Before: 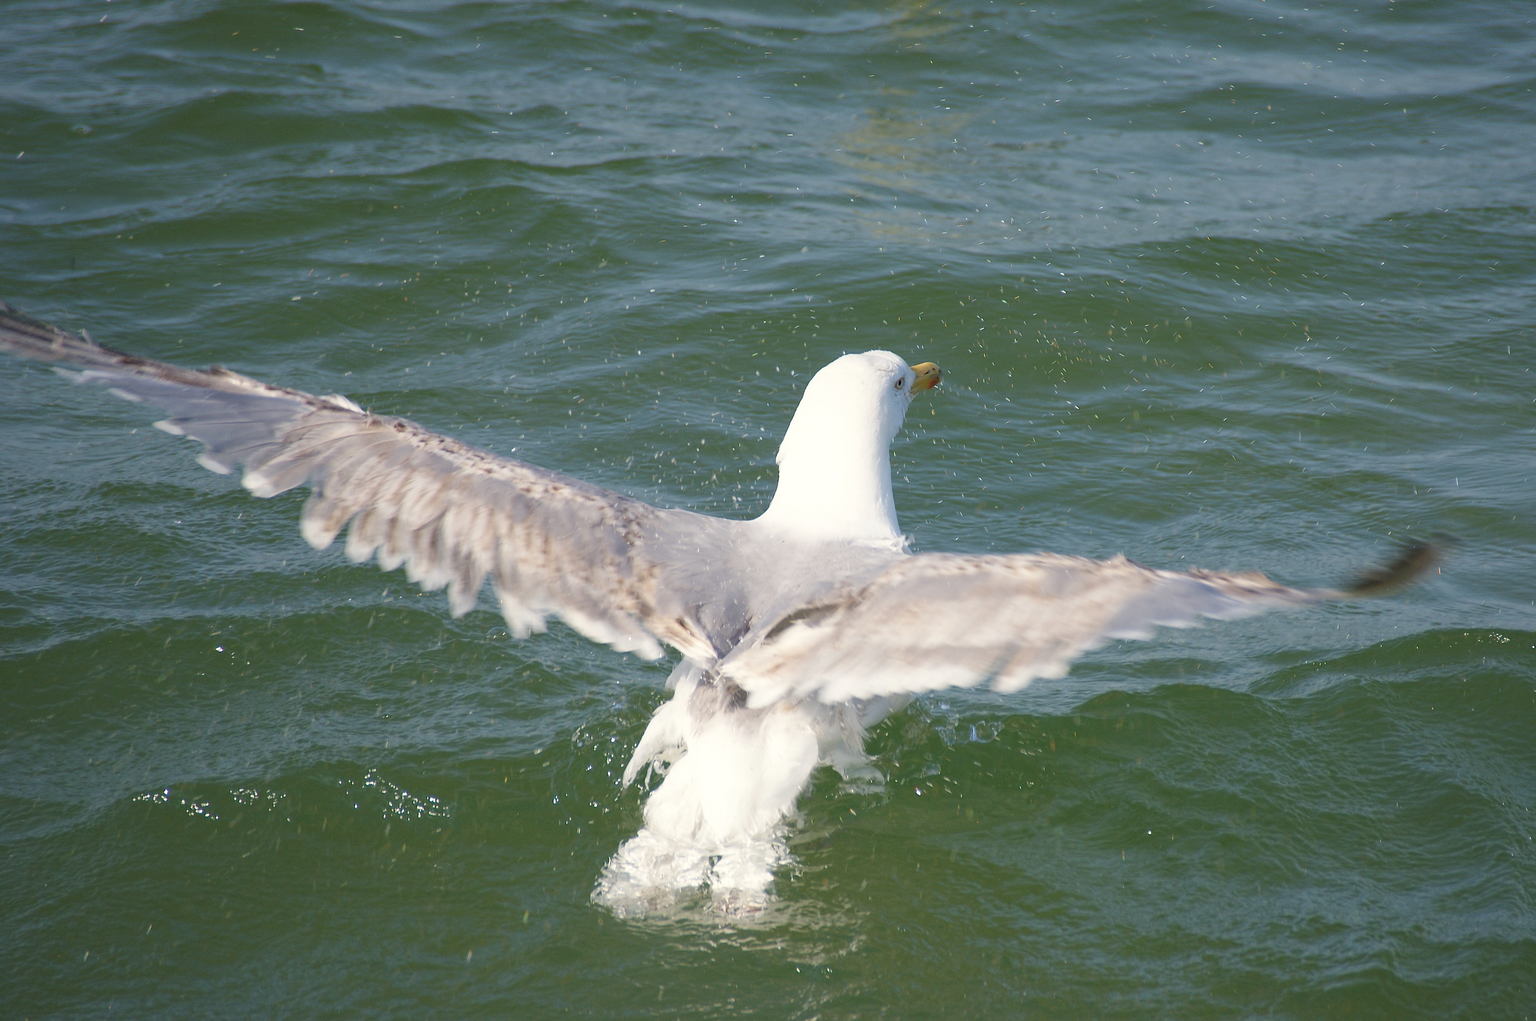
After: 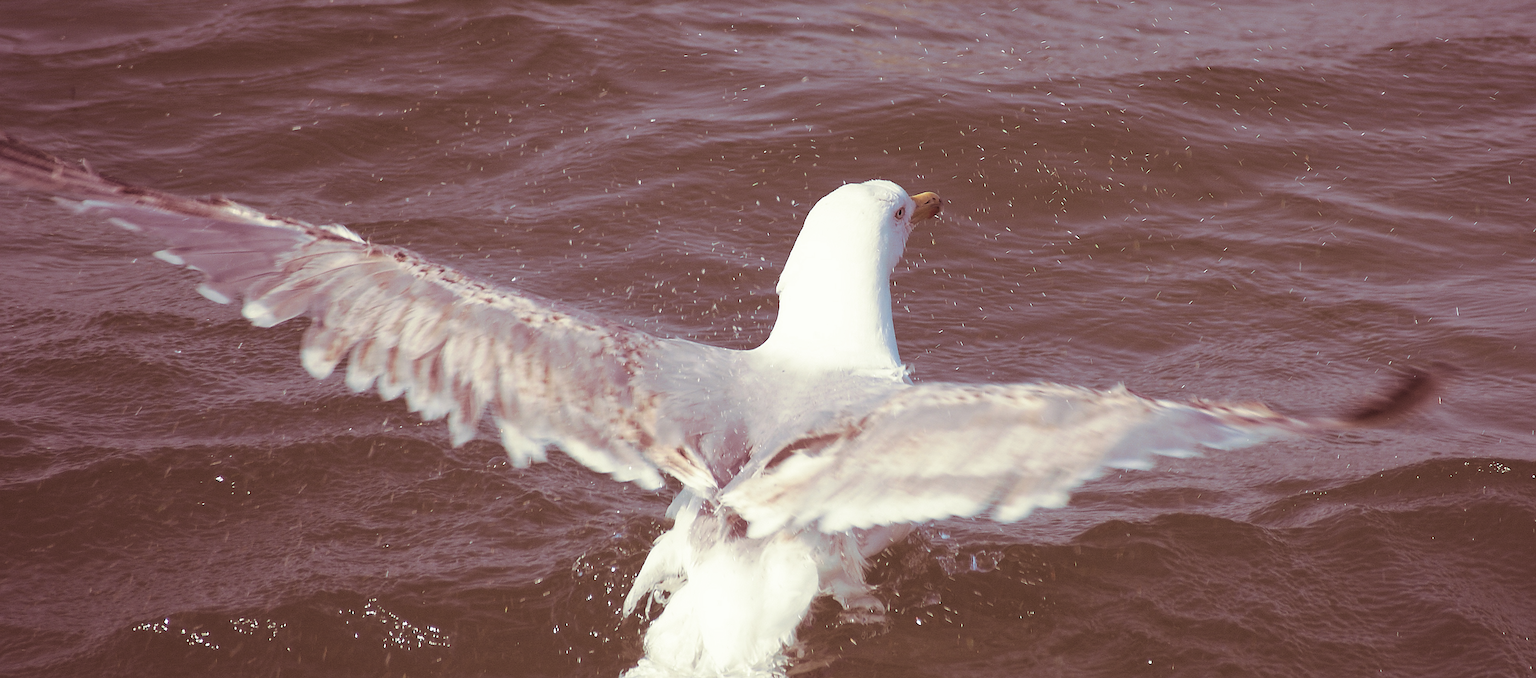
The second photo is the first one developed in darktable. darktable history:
sharpen: on, module defaults
split-toning: compress 20%
crop: top 16.727%, bottom 16.727%
